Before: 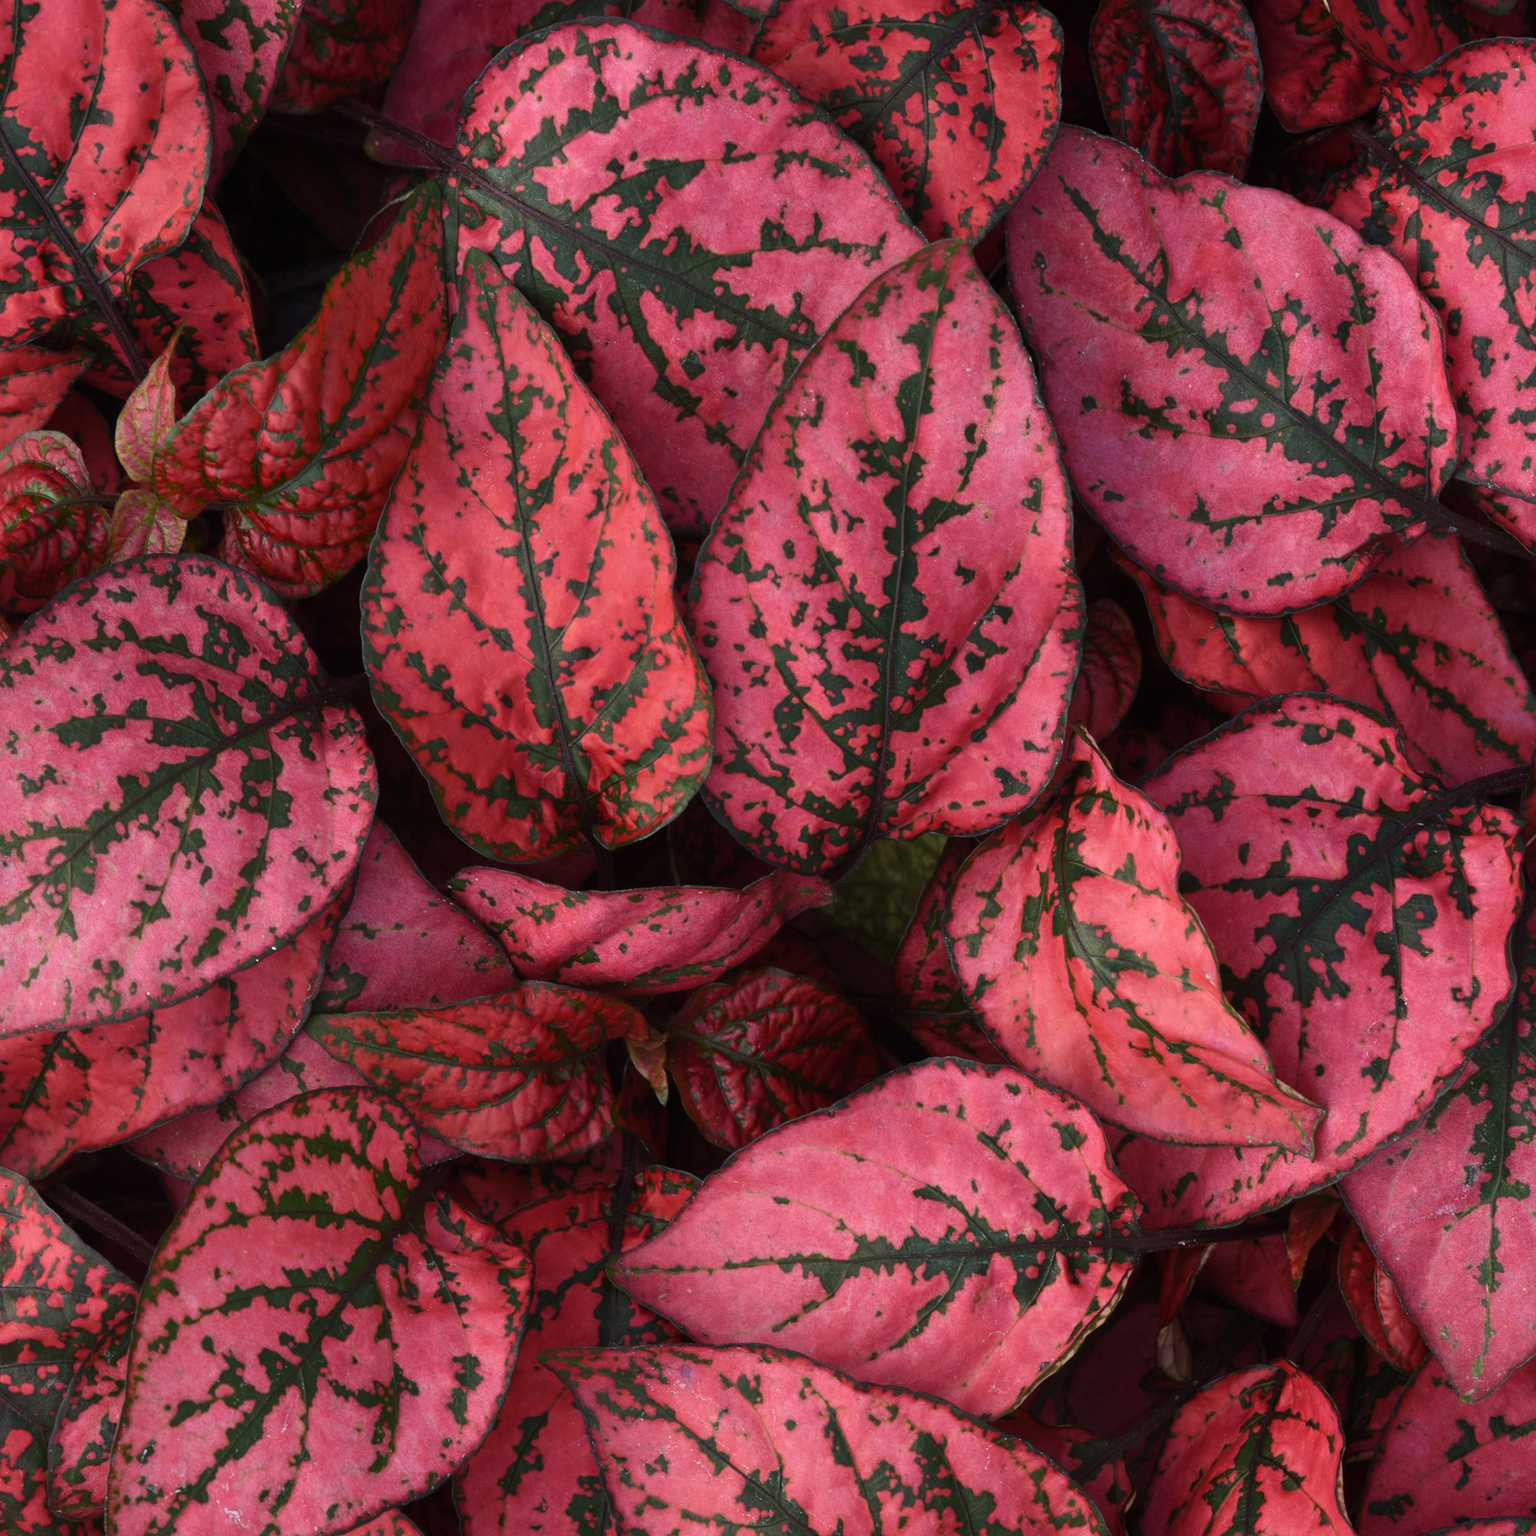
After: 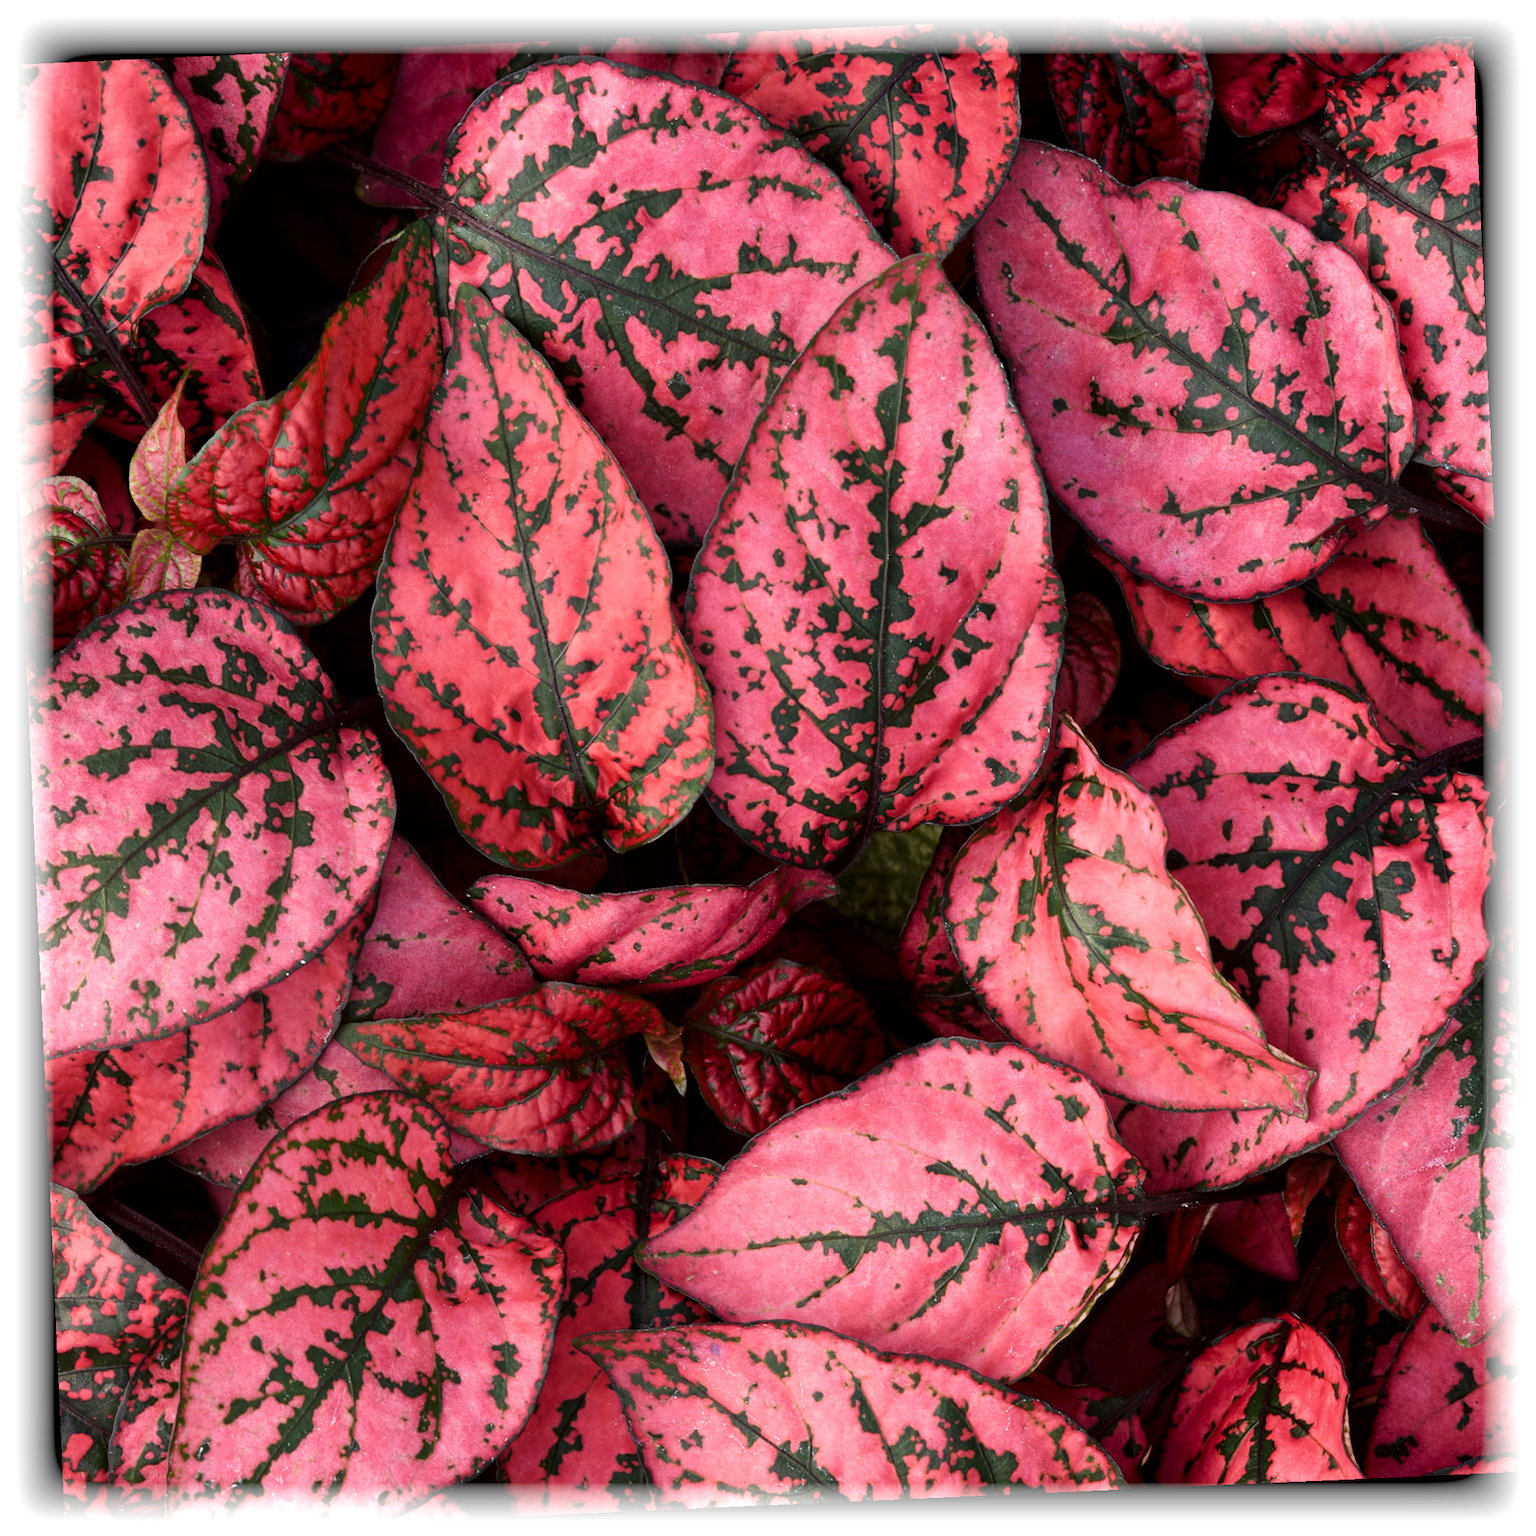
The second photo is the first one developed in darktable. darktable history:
exposure: black level correction 0, exposure 1 EV, compensate exposure bias true, compensate highlight preservation false
filmic rgb: black relative exposure -8.15 EV, white relative exposure 3.76 EV, hardness 4.46
local contrast: mode bilateral grid, contrast 20, coarseness 50, detail 120%, midtone range 0.2
vignetting: fall-off start 93%, fall-off radius 5%, brightness 1, saturation -0.49, automatic ratio true, width/height ratio 1.332, shape 0.04, unbound false
rotate and perspective: rotation -2.56°, automatic cropping off
shadows and highlights: shadows -62.32, white point adjustment -5.22, highlights 61.59
